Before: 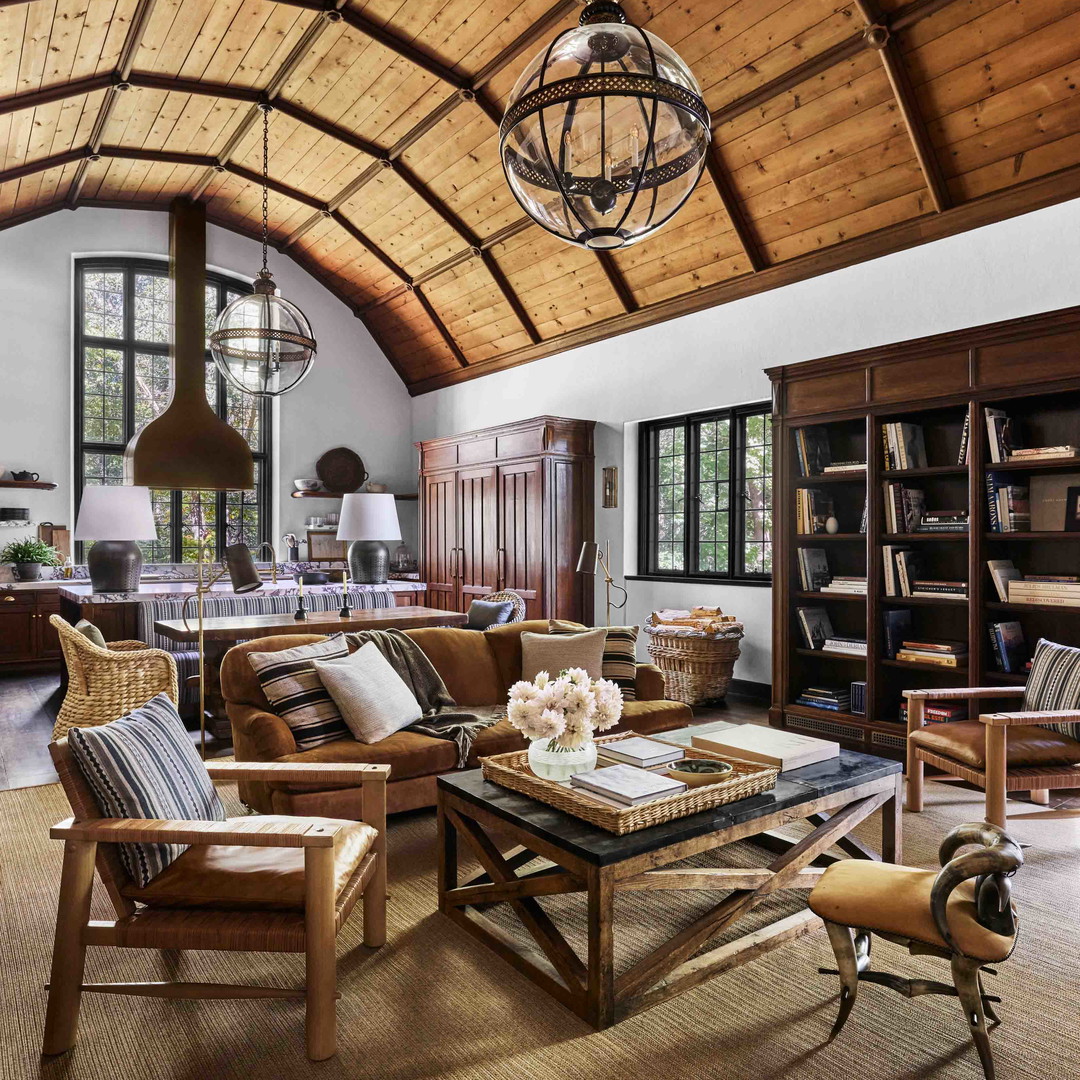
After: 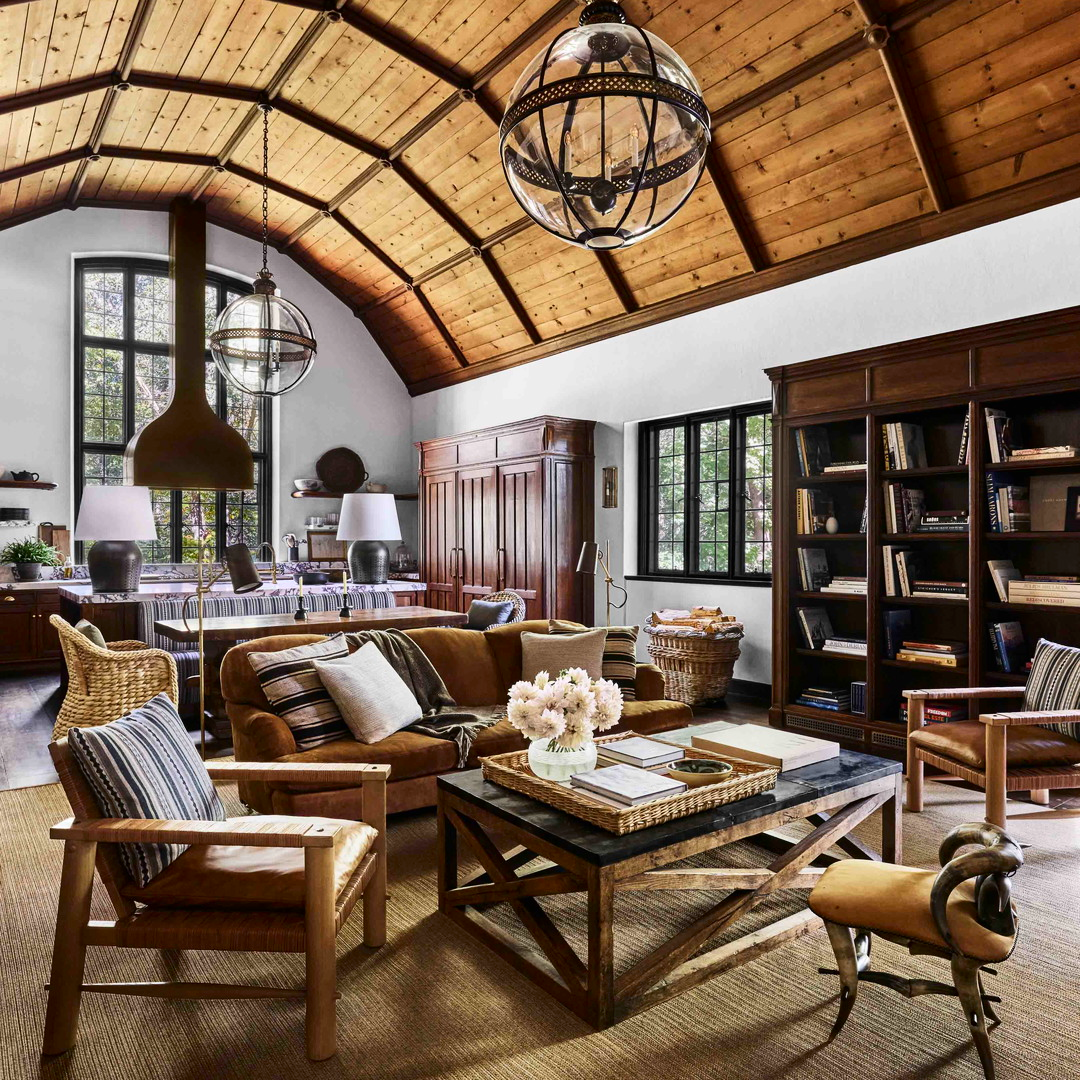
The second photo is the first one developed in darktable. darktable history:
contrast brightness saturation: contrast 0.149, brightness -0.015, saturation 0.098
